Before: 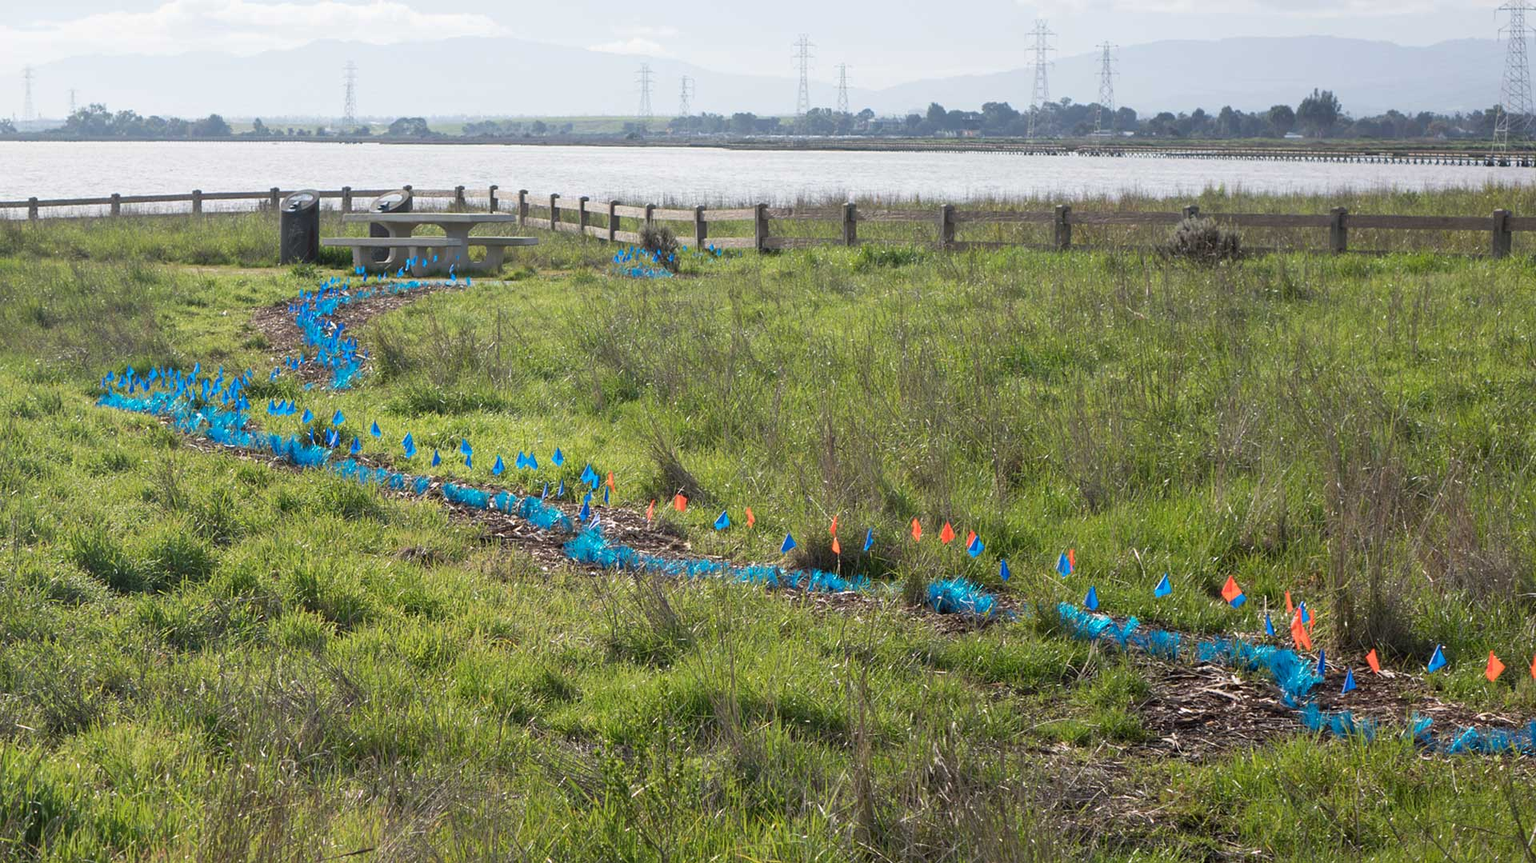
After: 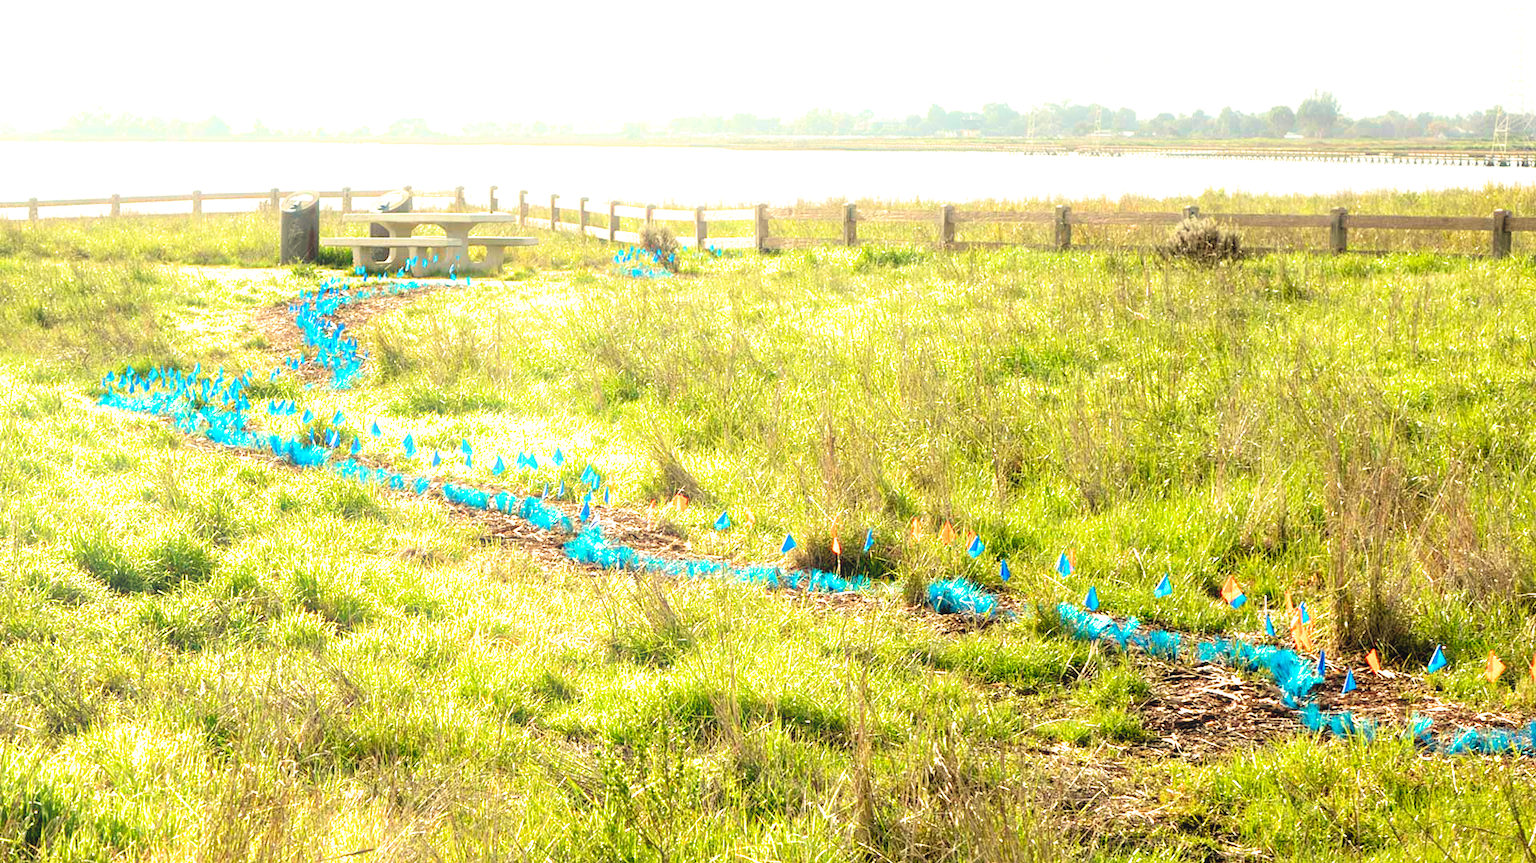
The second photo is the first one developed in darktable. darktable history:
white balance: red 1.08, blue 0.791
exposure: black level correction 0, exposure 1.2 EV, compensate exposure bias true, compensate highlight preservation false
contrast brightness saturation: contrast 0.05, brightness 0.06, saturation 0.01
filmic rgb: black relative exposure -5.5 EV, white relative exposure 2.5 EV, threshold 3 EV, target black luminance 0%, hardness 4.51, latitude 67.35%, contrast 1.453, shadows ↔ highlights balance -3.52%, preserve chrominance no, color science v4 (2020), contrast in shadows soft, enable highlight reconstruction true
bloom: size 9%, threshold 100%, strength 7%
